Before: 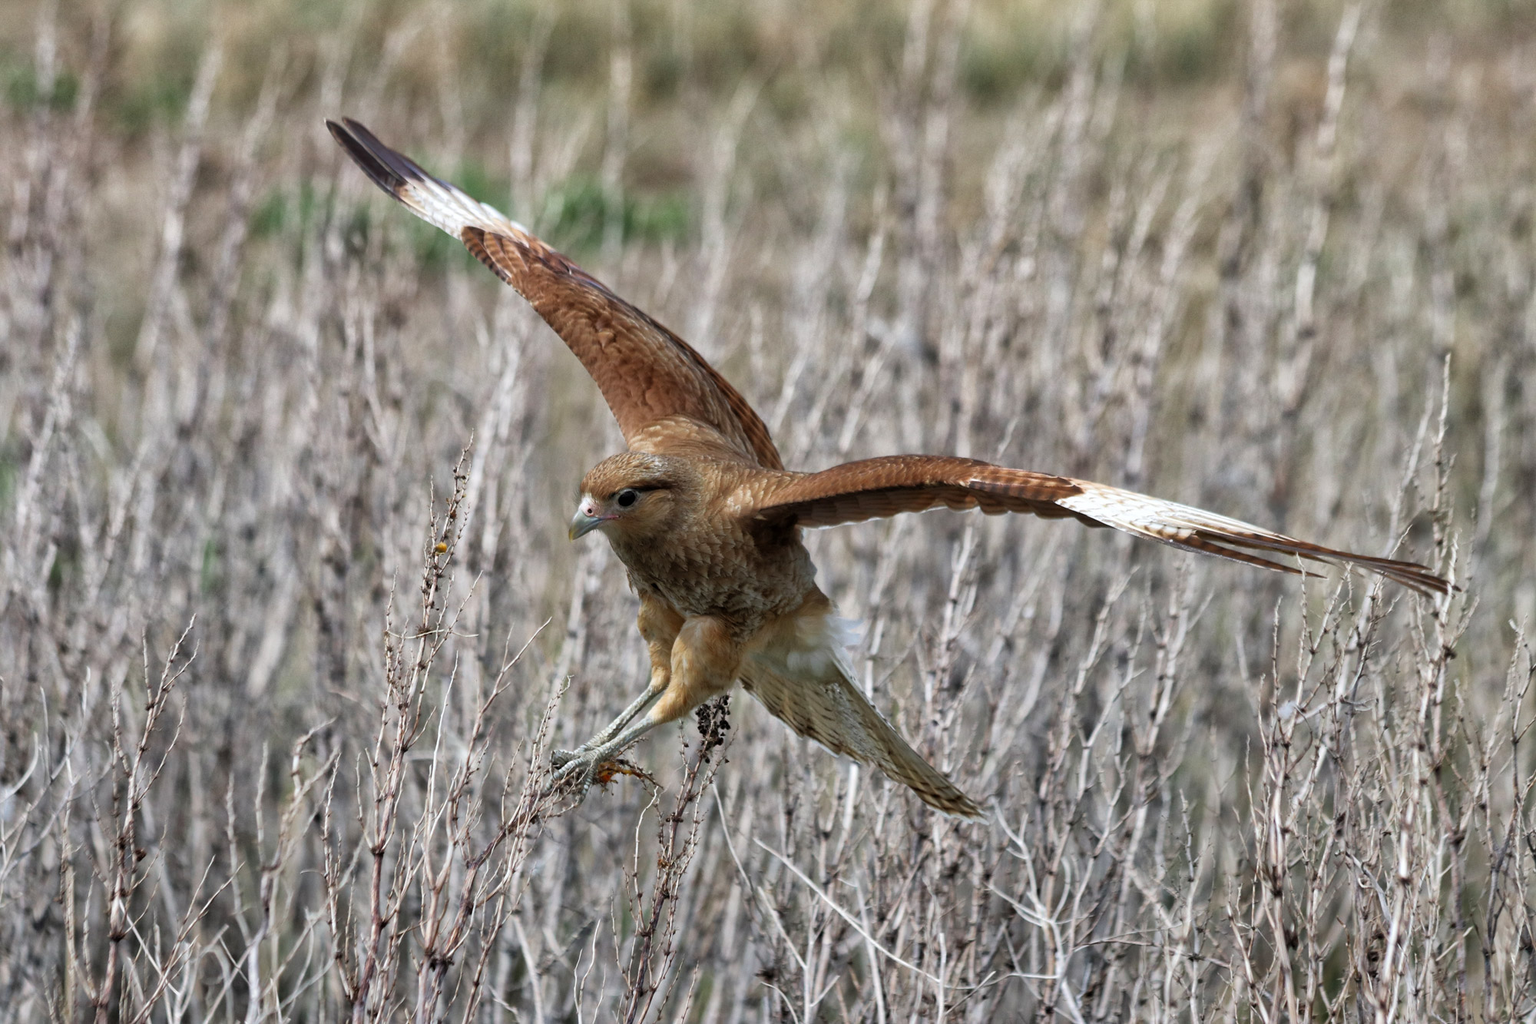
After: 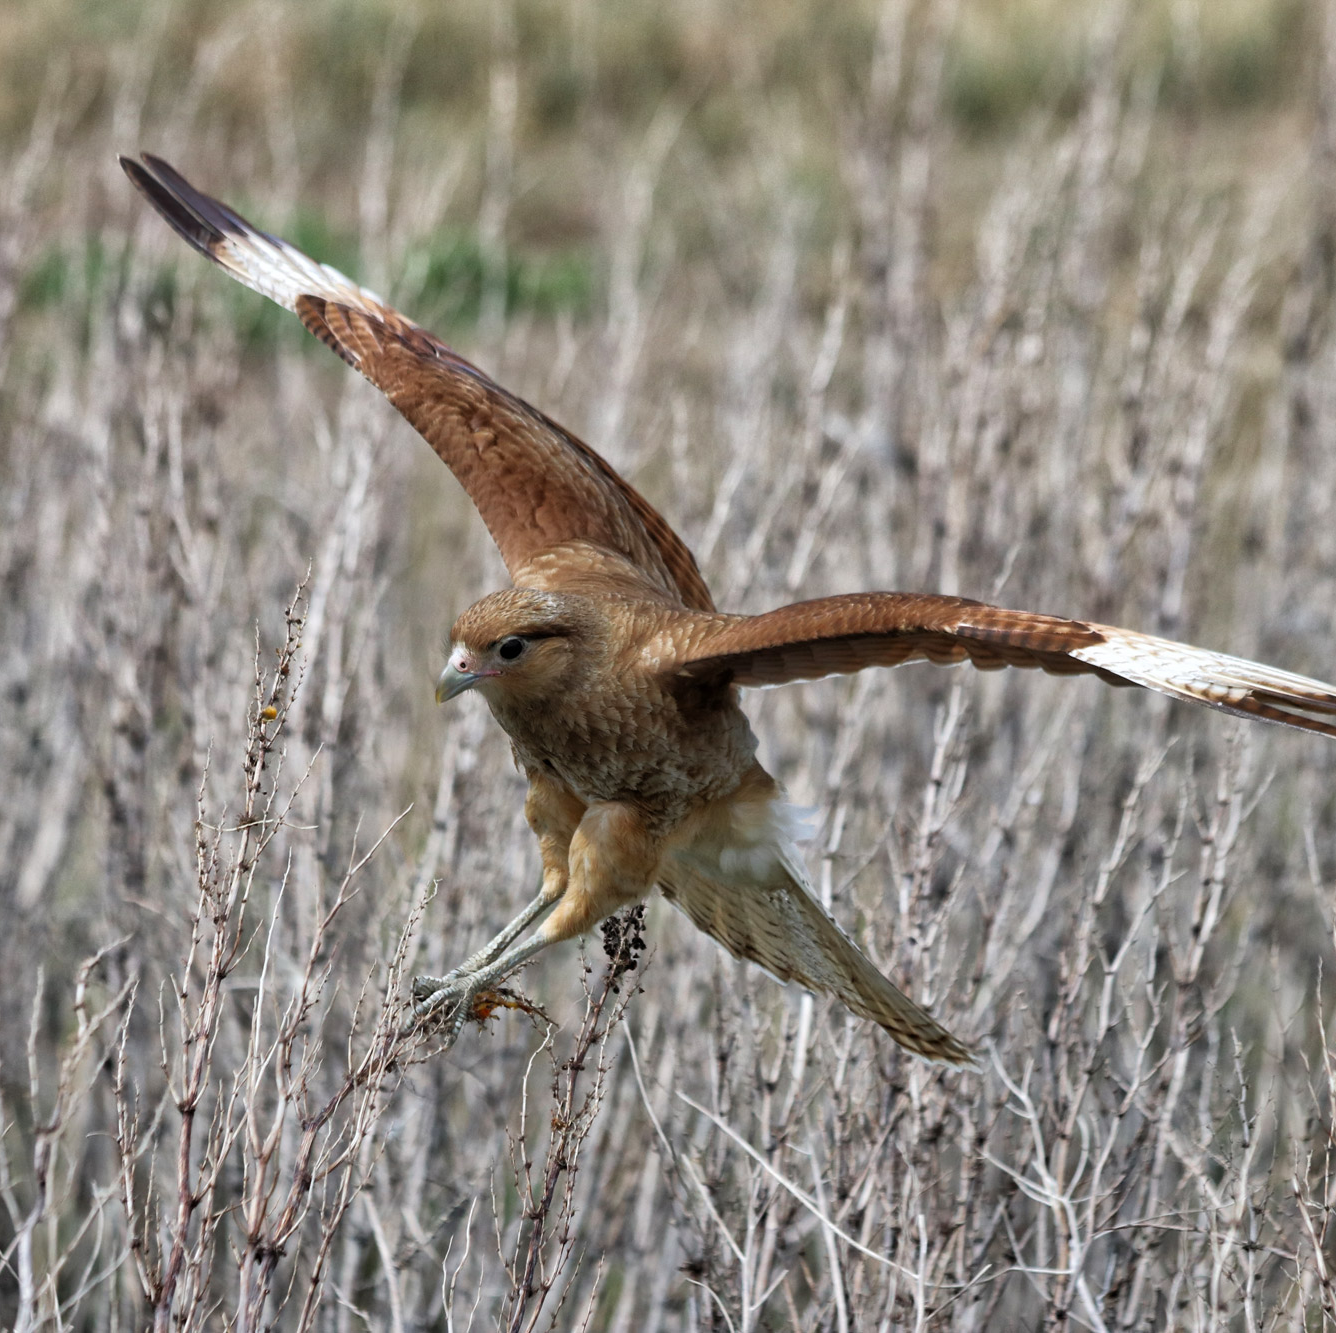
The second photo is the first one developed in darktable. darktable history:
crop and rotate: left 15.287%, right 17.911%
